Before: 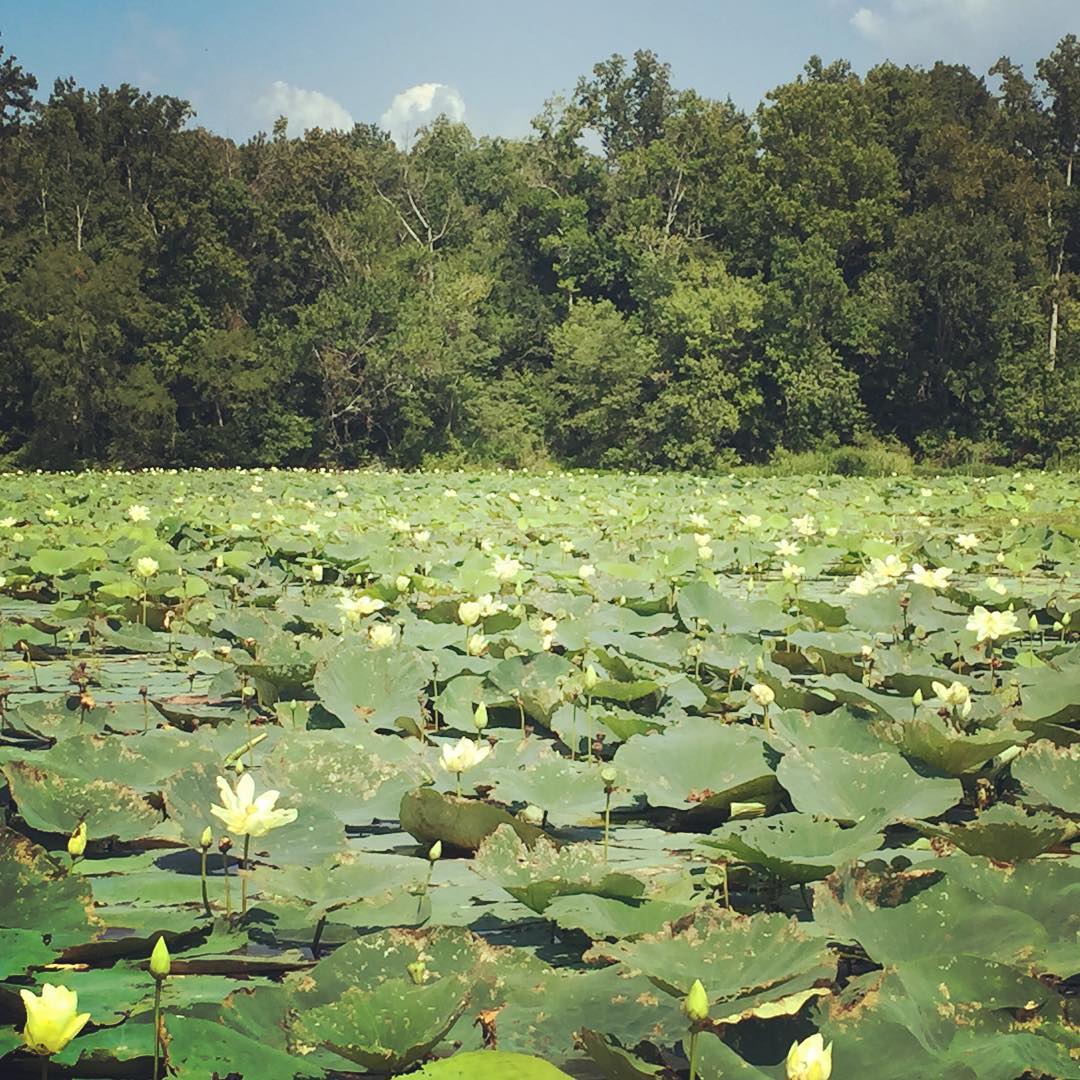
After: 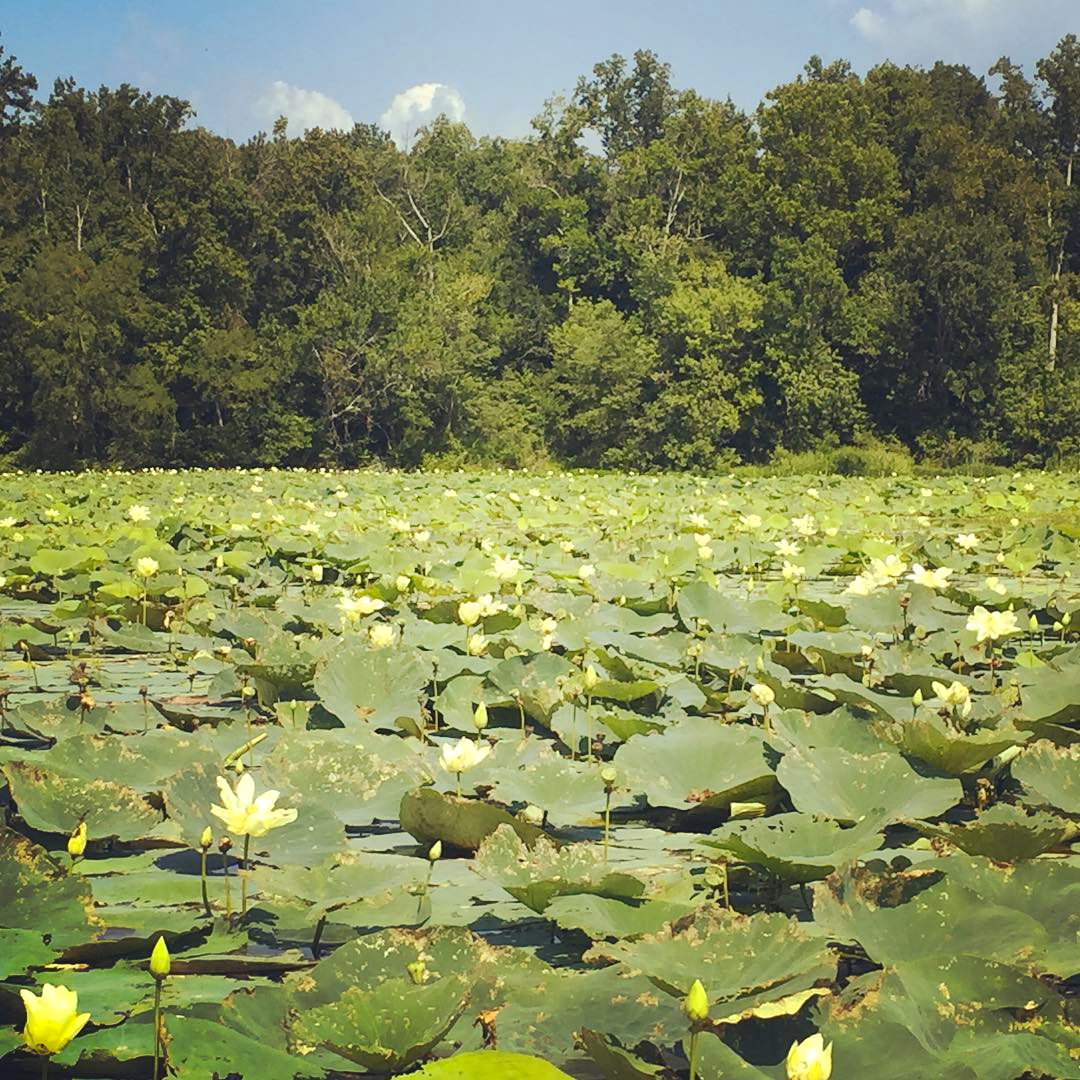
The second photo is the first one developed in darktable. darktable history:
exposure: exposure 0.078 EV, compensate highlight preservation false
color contrast: green-magenta contrast 0.85, blue-yellow contrast 1.25, unbound 0
local contrast: mode bilateral grid, contrast 20, coarseness 50, detail 102%, midtone range 0.2
